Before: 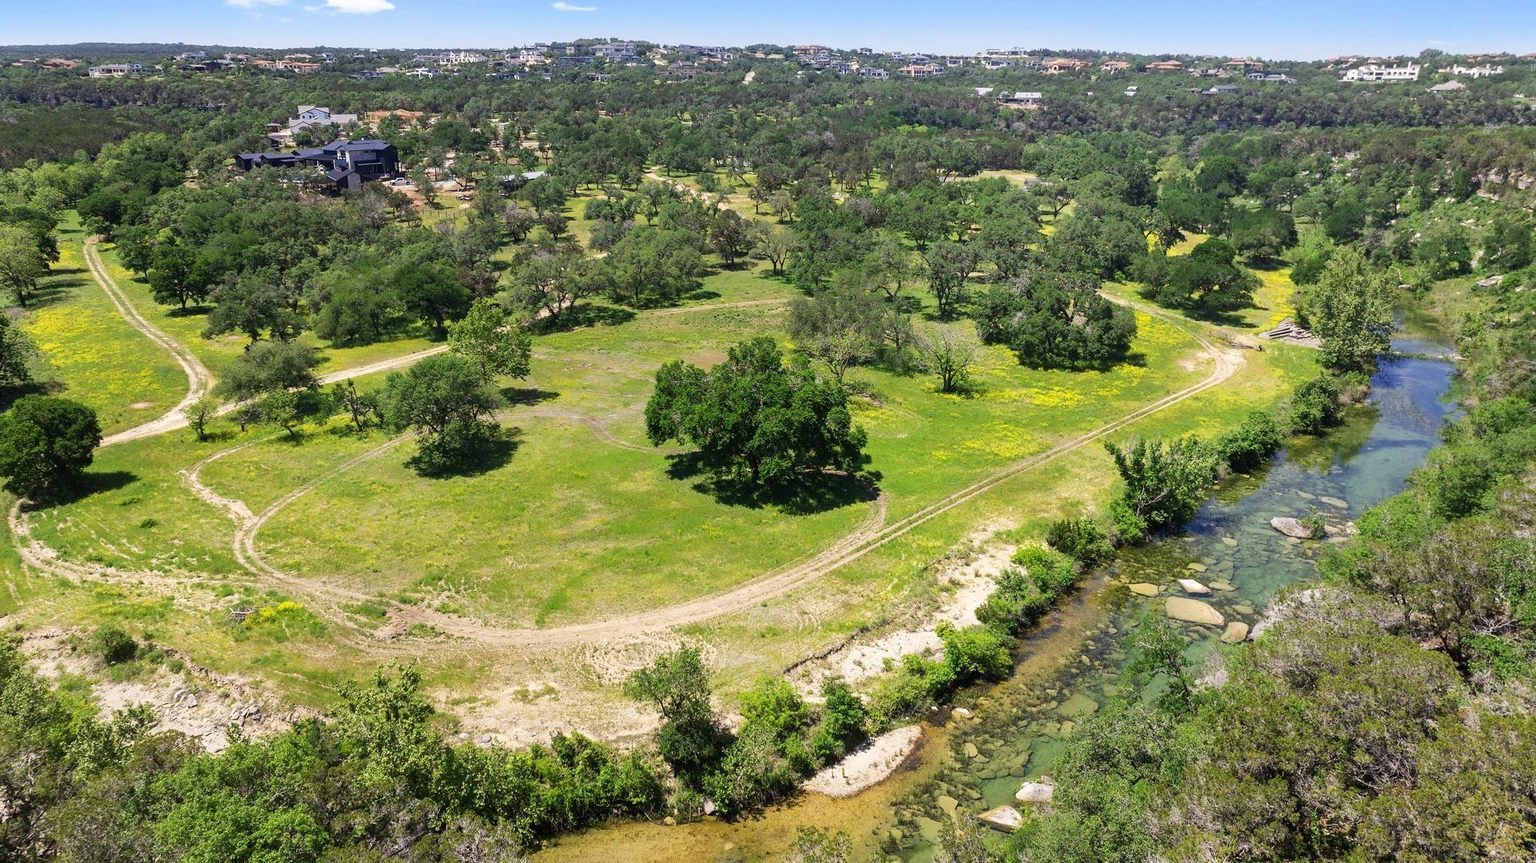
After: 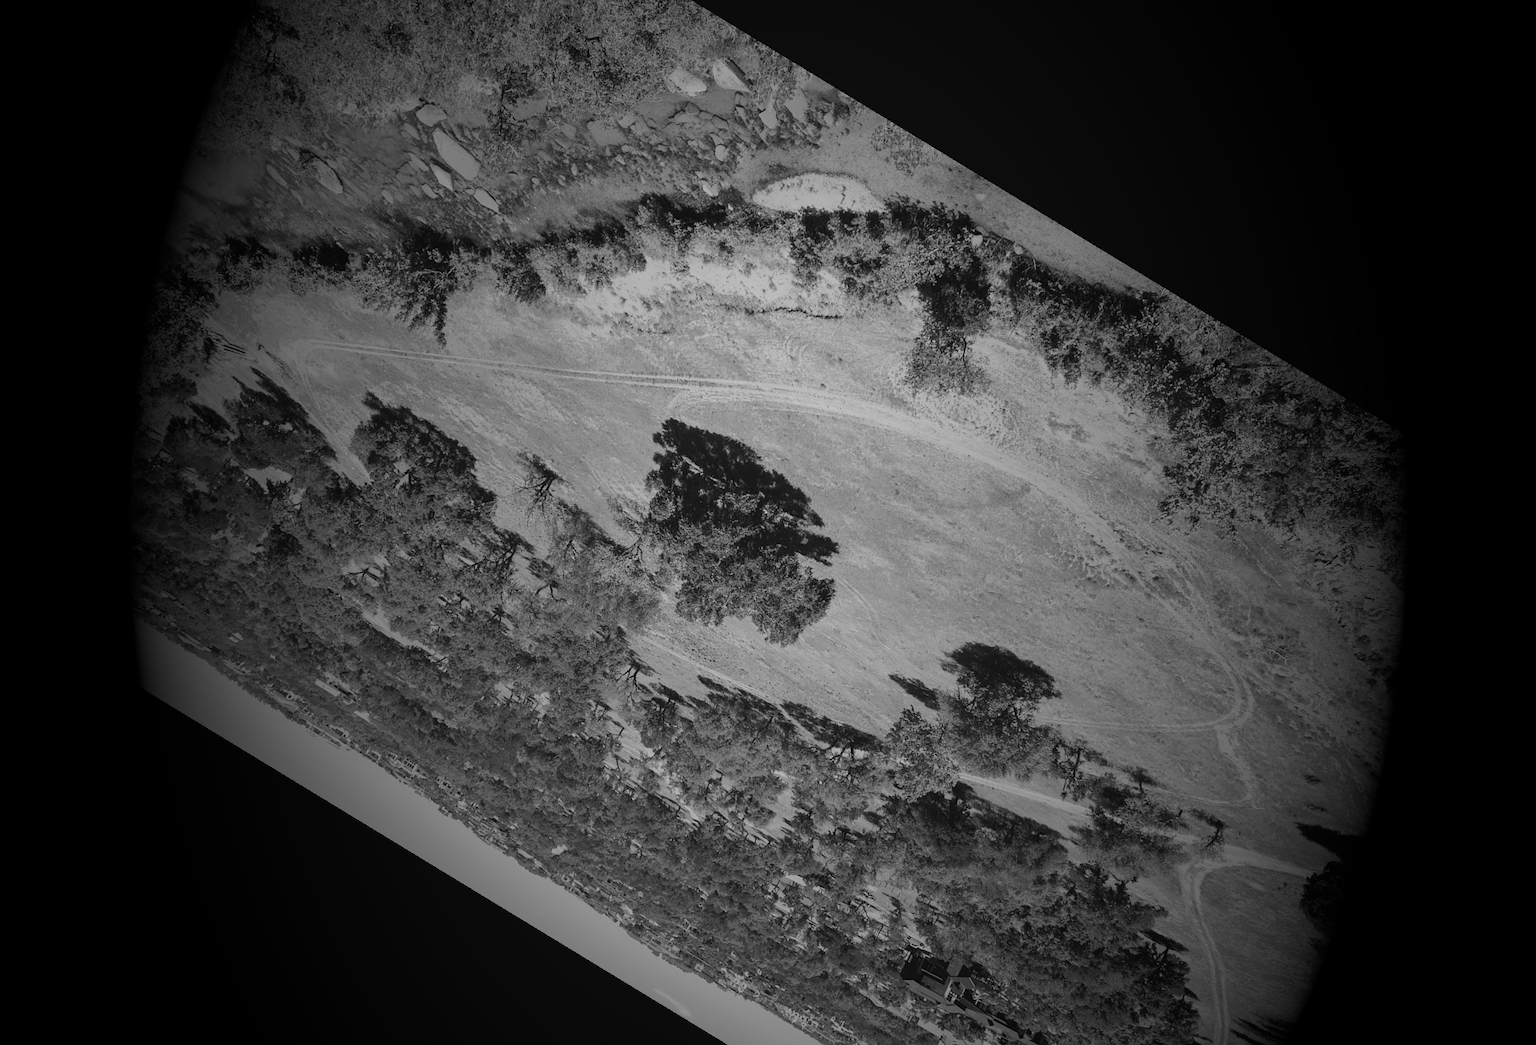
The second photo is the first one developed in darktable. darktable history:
crop and rotate: angle 148.68°, left 9.111%, top 15.603%, right 4.588%, bottom 17.041%
exposure: black level correction -0.023, exposure -0.039 EV, compensate highlight preservation false
rgb levels: mode RGB, independent channels, levels [[0, 0.5, 1], [0, 0.521, 1], [0, 0.536, 1]]
monochrome: on, module defaults
vignetting: fall-off start 15.9%, fall-off radius 100%, brightness -1, saturation 0.5, width/height ratio 0.719
levels: levels [0, 0.492, 0.984]
filmic rgb: black relative exposure -6.98 EV, white relative exposure 5.63 EV, hardness 2.86
